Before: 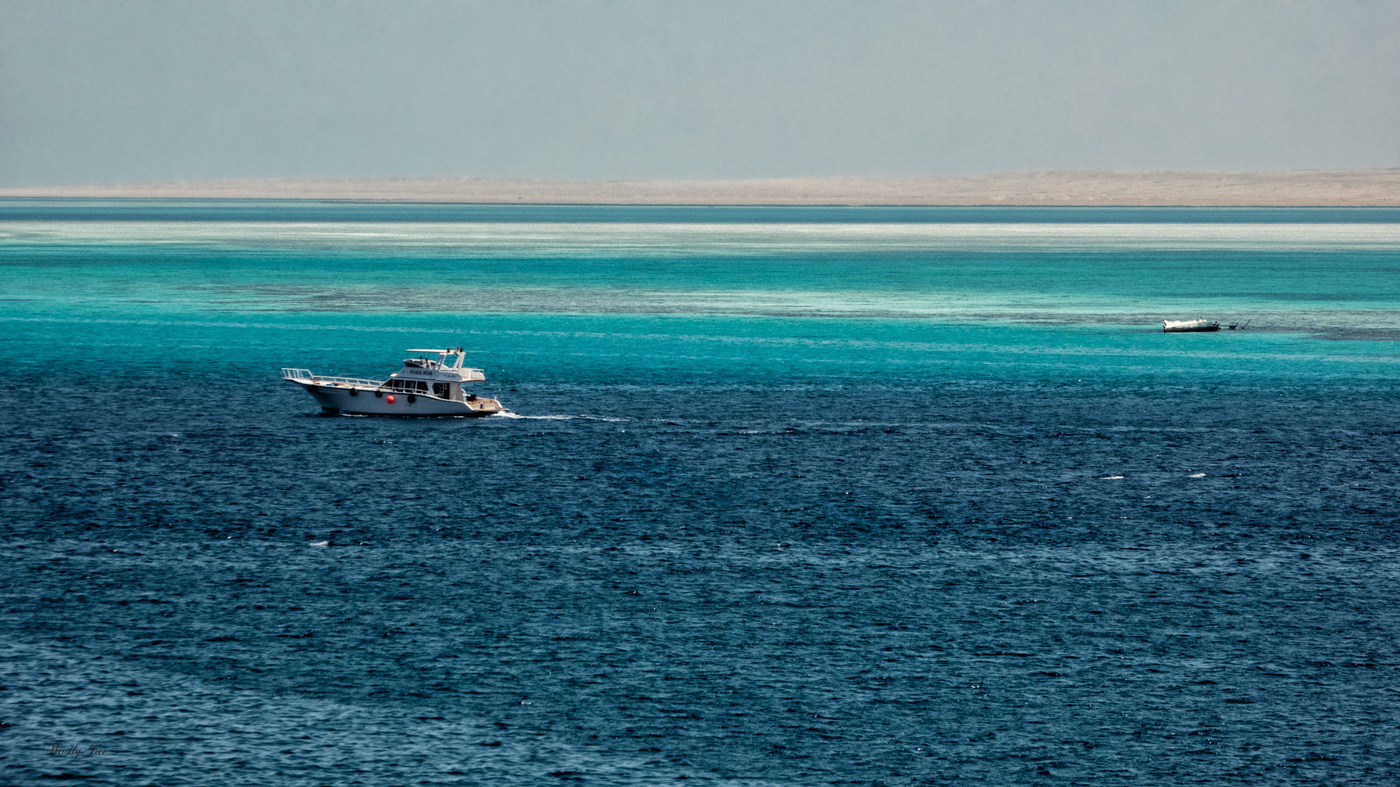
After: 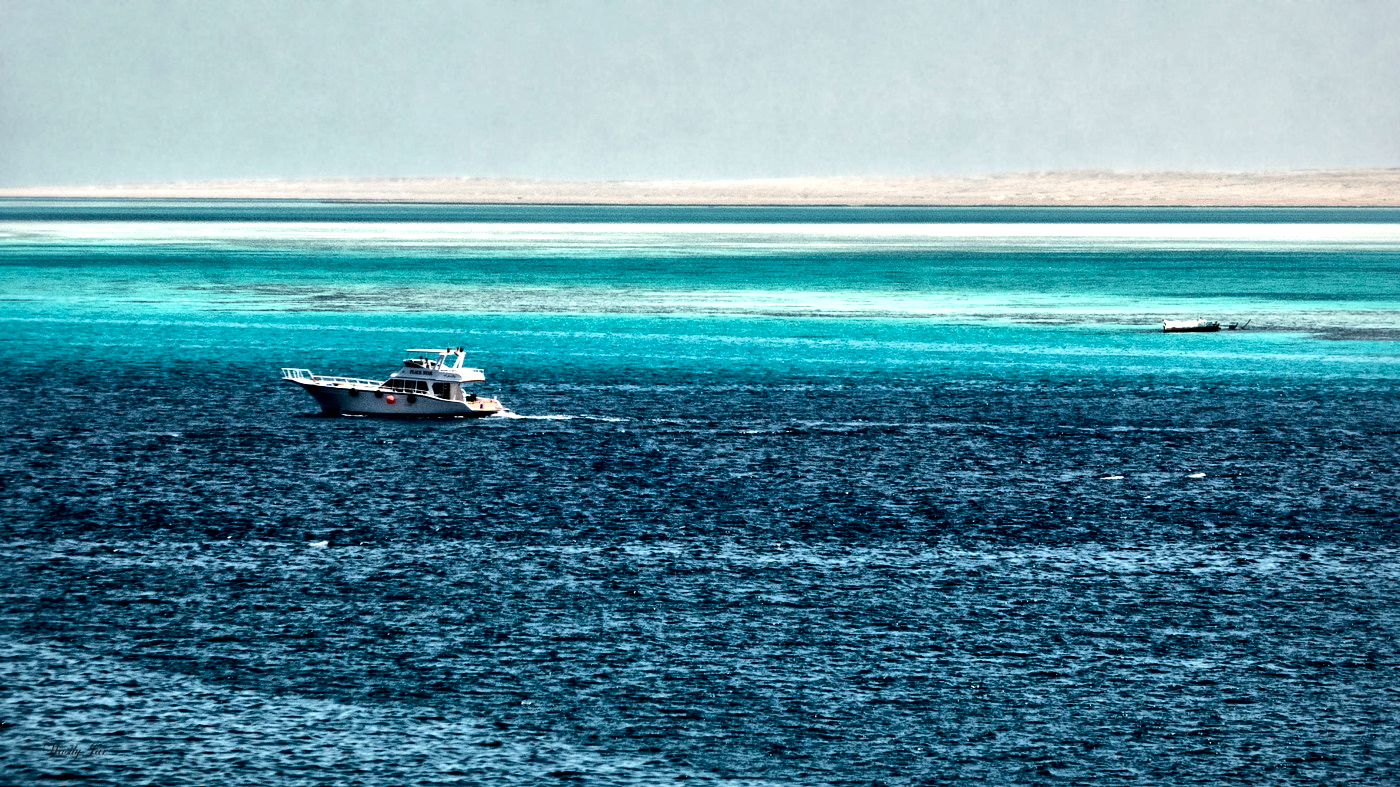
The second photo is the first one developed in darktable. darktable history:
contrast brightness saturation: contrast 0.202, brightness 0.168, saturation 0.218
local contrast: mode bilateral grid, contrast 44, coarseness 70, detail 212%, midtone range 0.2
color balance rgb: perceptual saturation grading › global saturation 0.138%, contrast 15.37%
